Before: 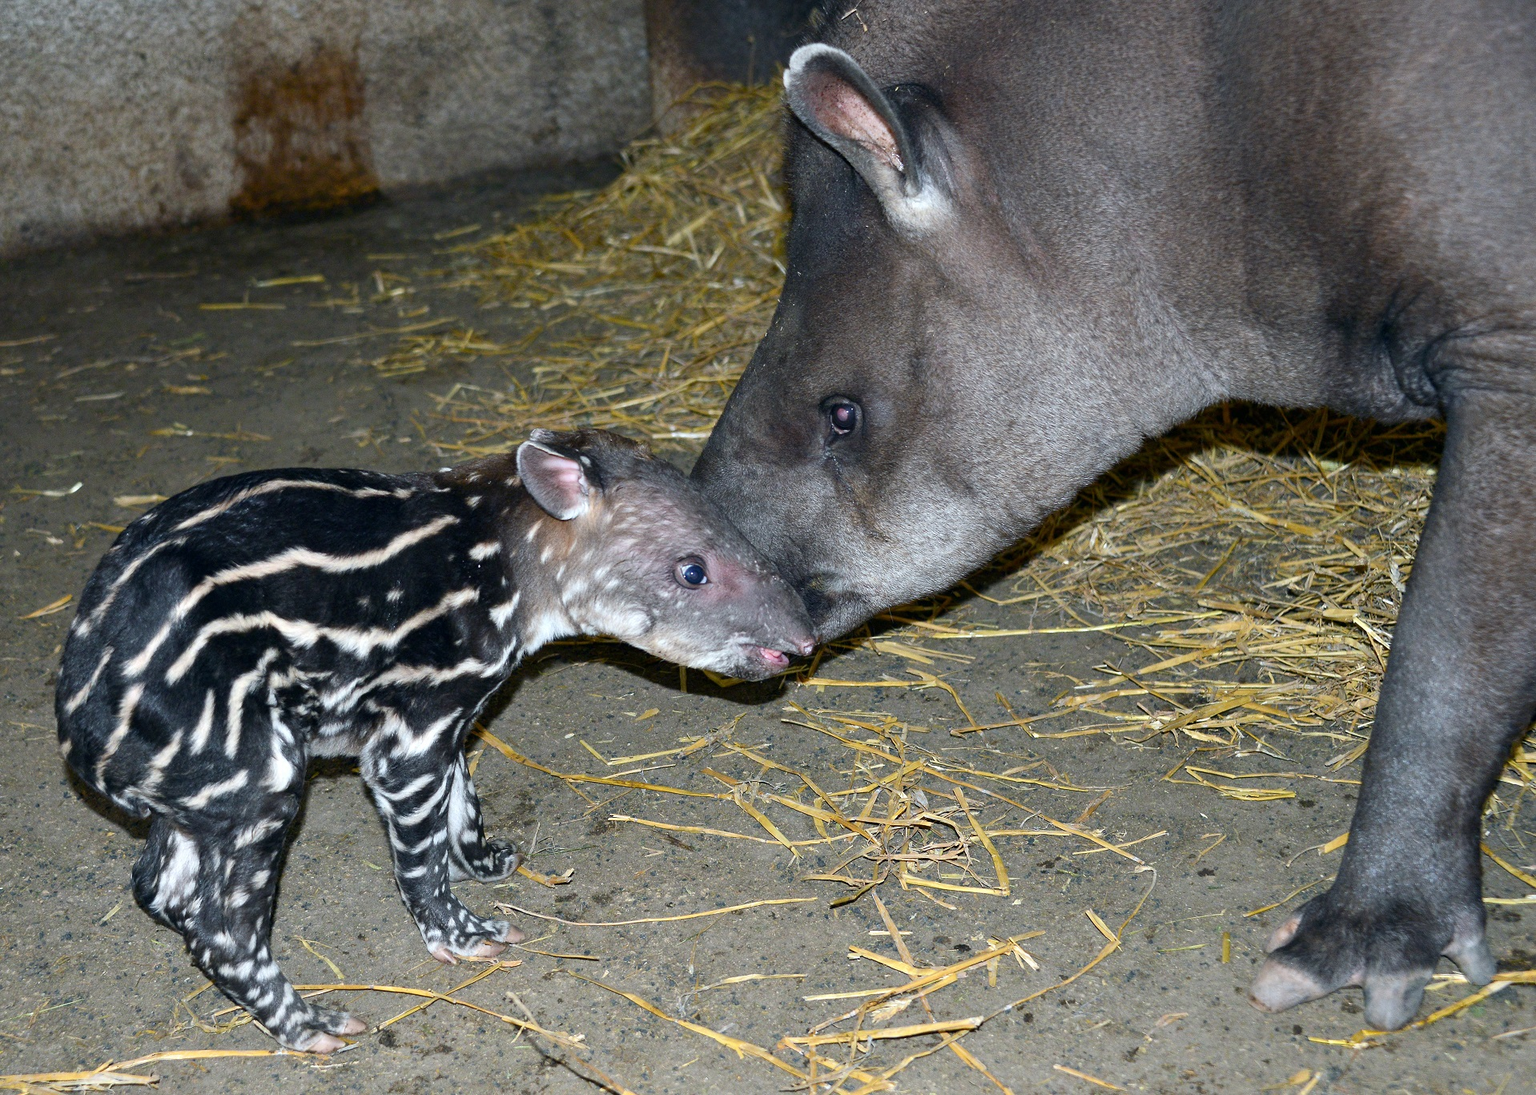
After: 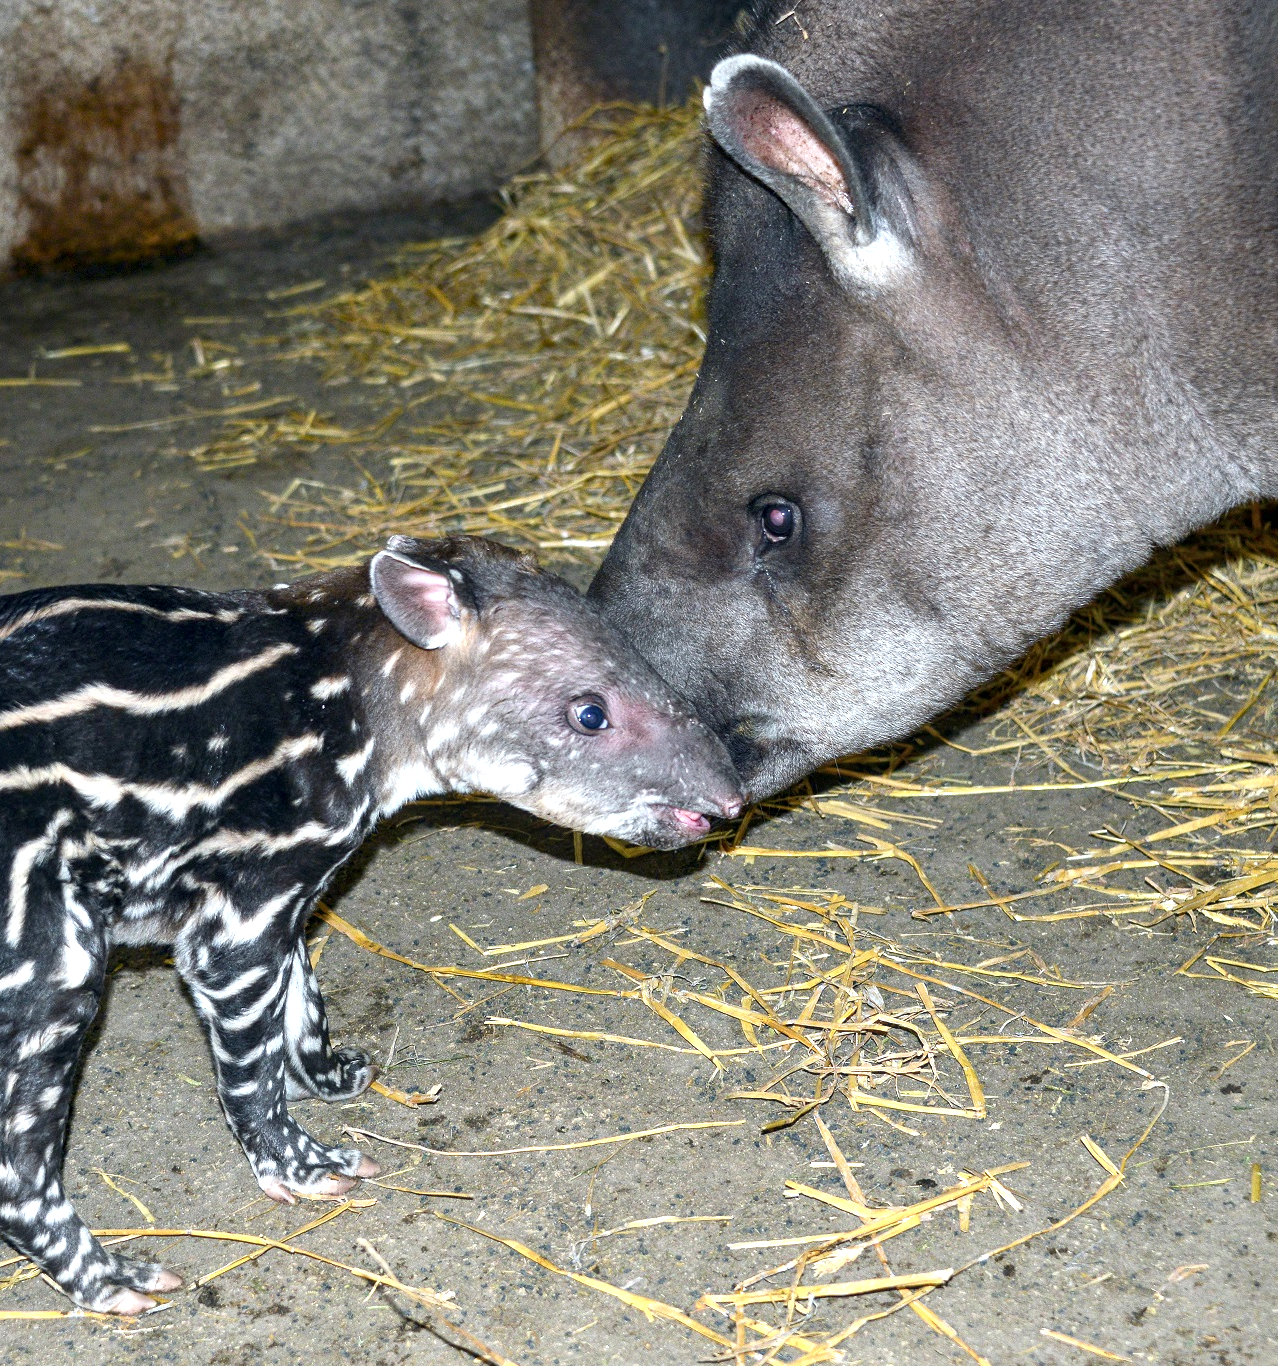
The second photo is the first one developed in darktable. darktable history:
local contrast: on, module defaults
crop and rotate: left 14.389%, right 18.954%
exposure: black level correction 0, exposure 0.593 EV, compensate highlight preservation false
